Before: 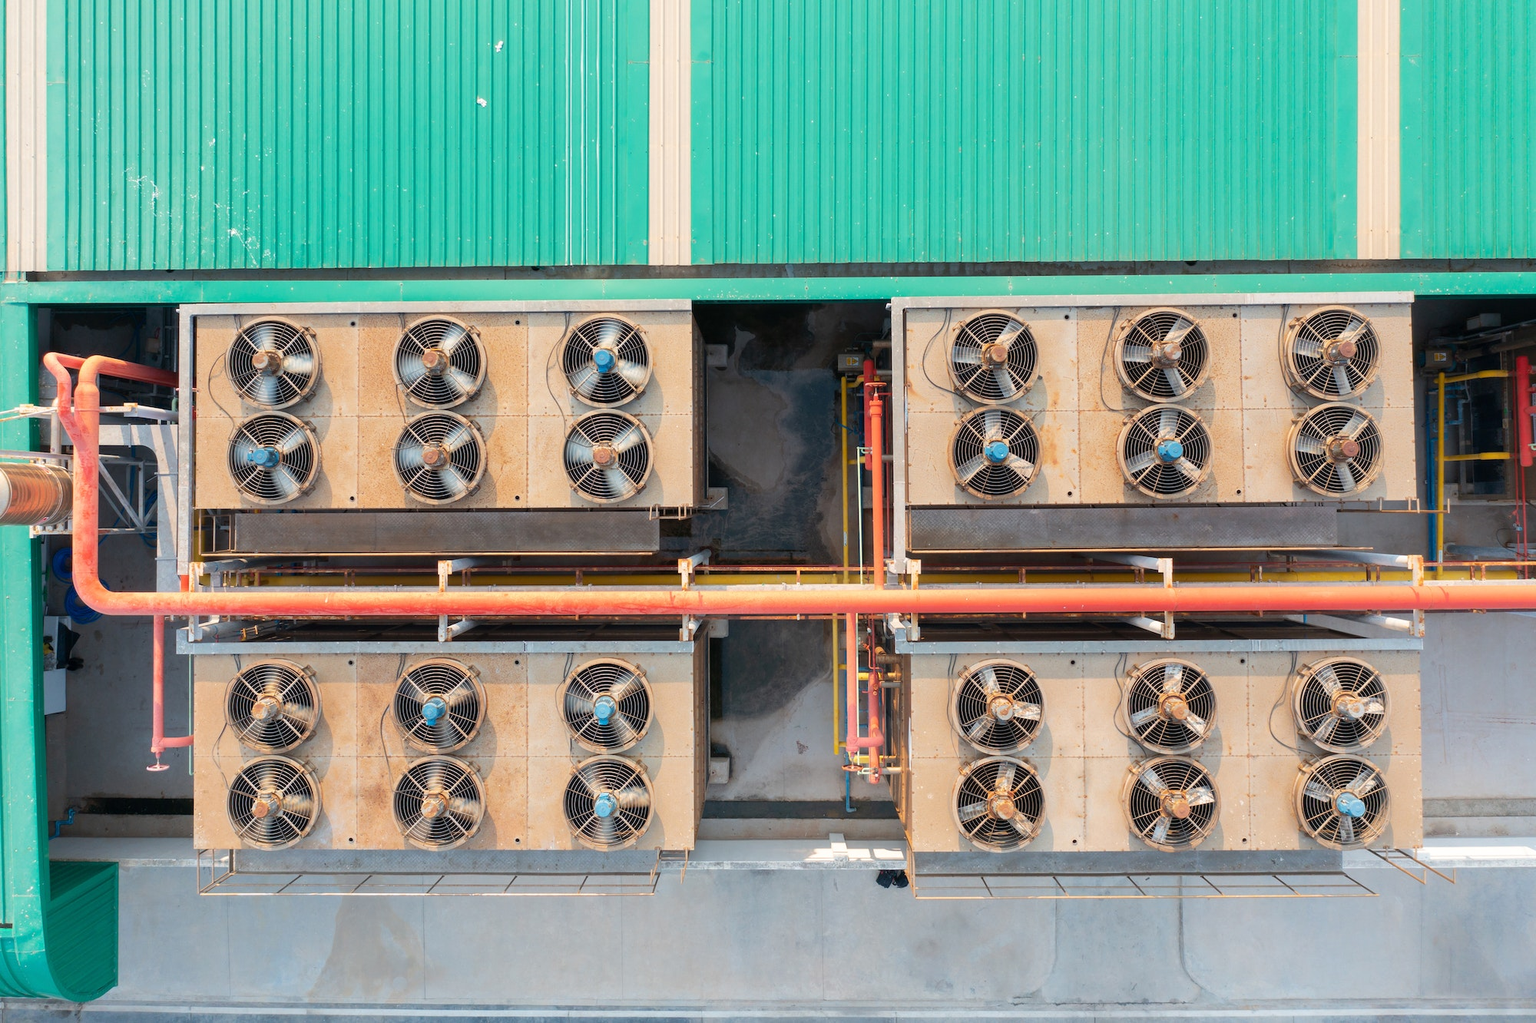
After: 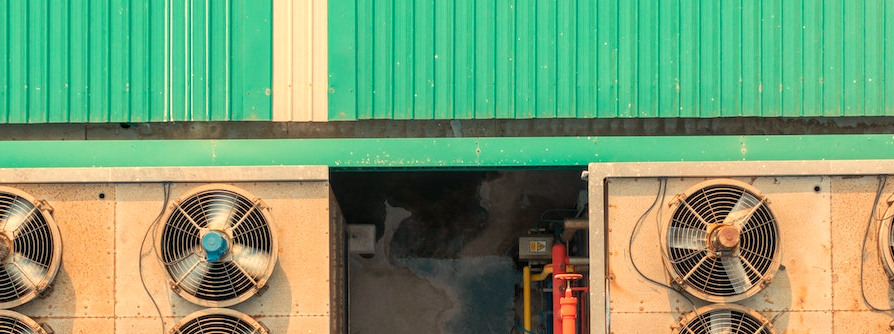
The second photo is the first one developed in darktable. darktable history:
crop: left 28.64%, top 16.832%, right 26.637%, bottom 58.055%
white balance: red 1.123, blue 0.83
local contrast: on, module defaults
